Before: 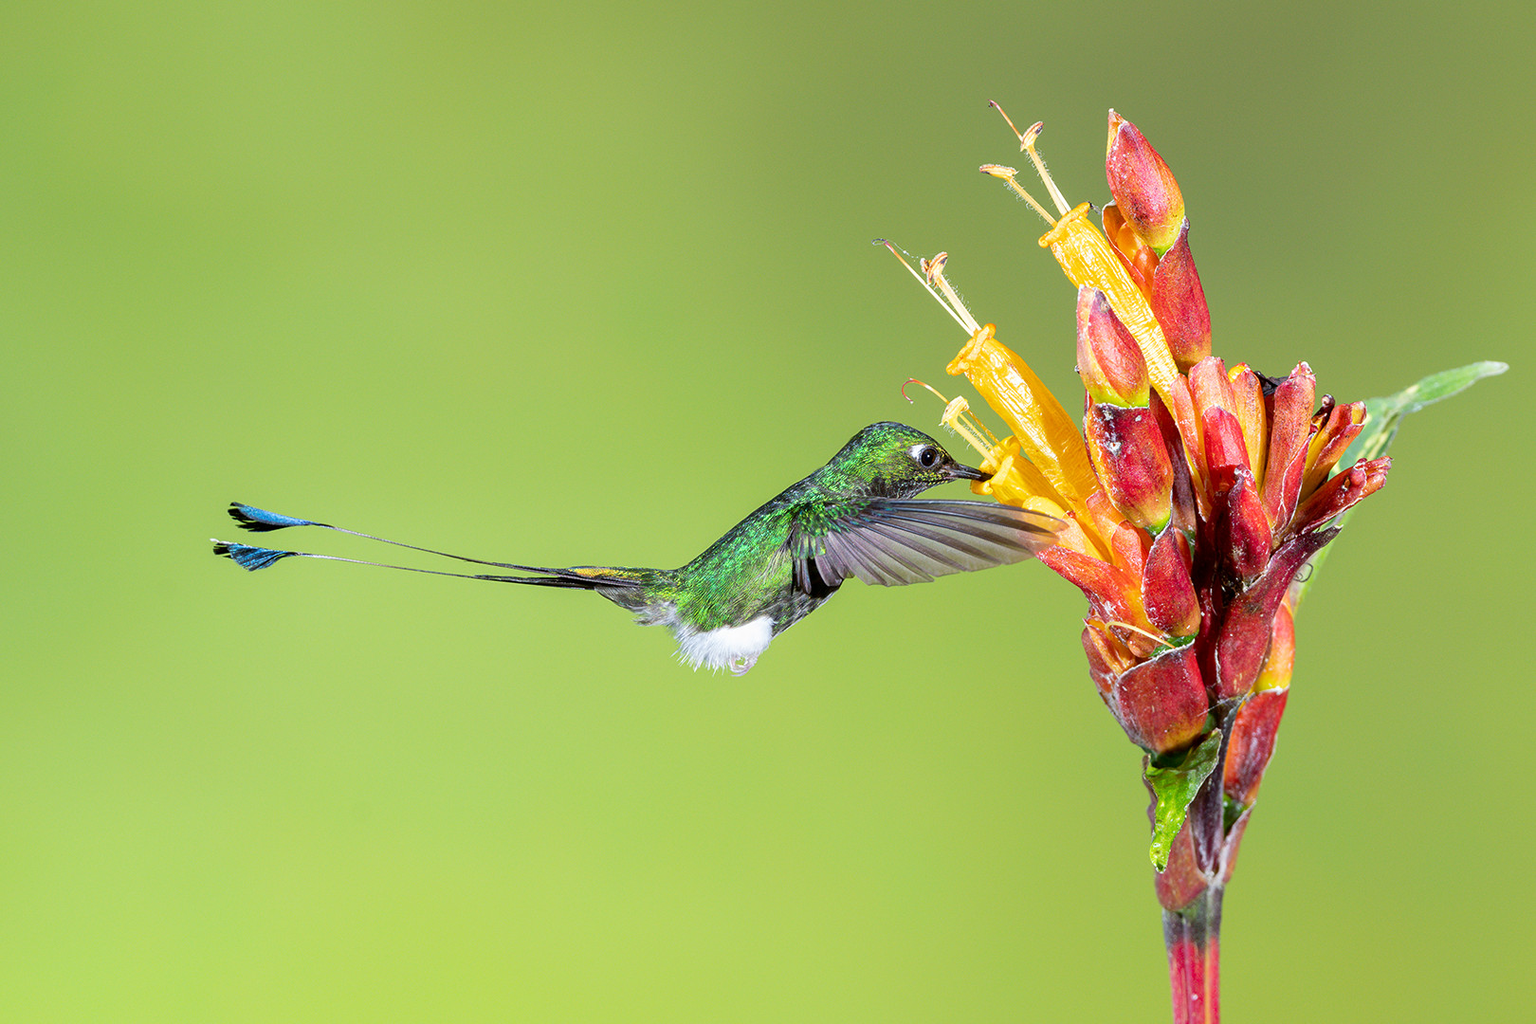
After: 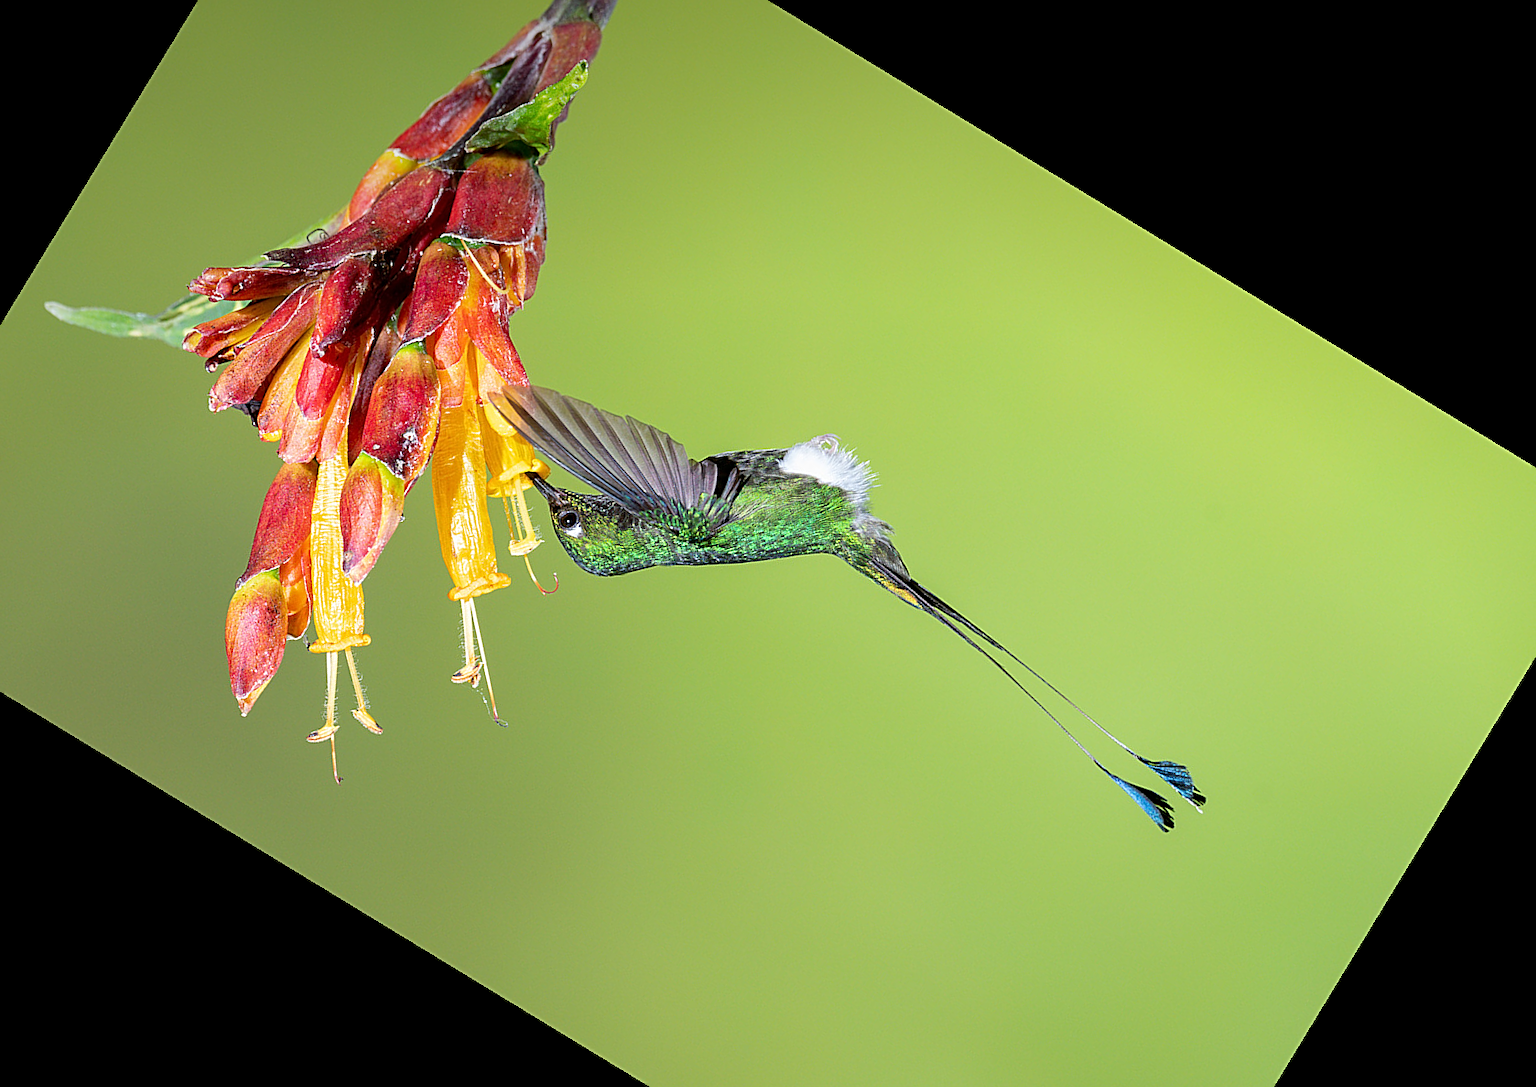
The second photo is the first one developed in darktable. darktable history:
crop and rotate: angle 148.68°, left 9.111%, top 15.603%, right 4.588%, bottom 17.041%
vignetting: fall-off start 97.52%, fall-off radius 100%, brightness -0.574, saturation 0, center (-0.027, 0.404), width/height ratio 1.368, unbound false
sharpen: on, module defaults
